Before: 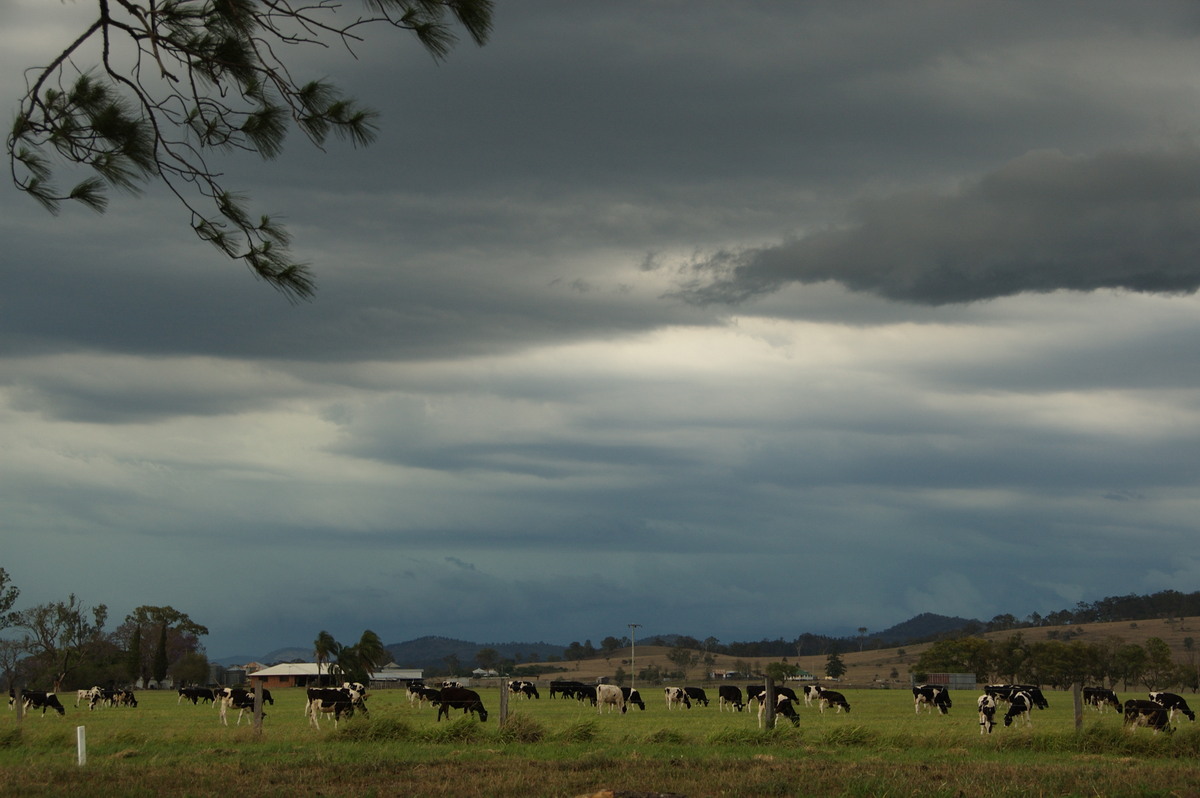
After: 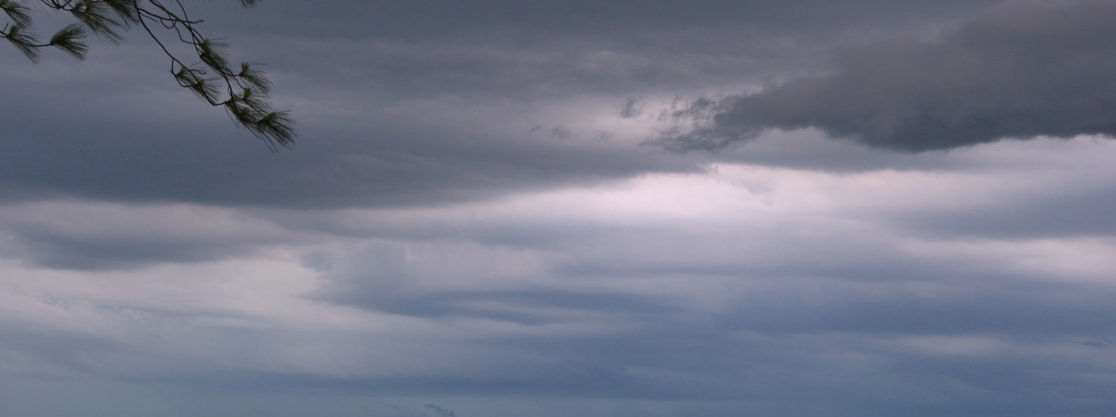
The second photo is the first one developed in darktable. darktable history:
white balance: red 1.042, blue 1.17
crop: left 1.744%, top 19.225%, right 5.069%, bottom 28.357%
